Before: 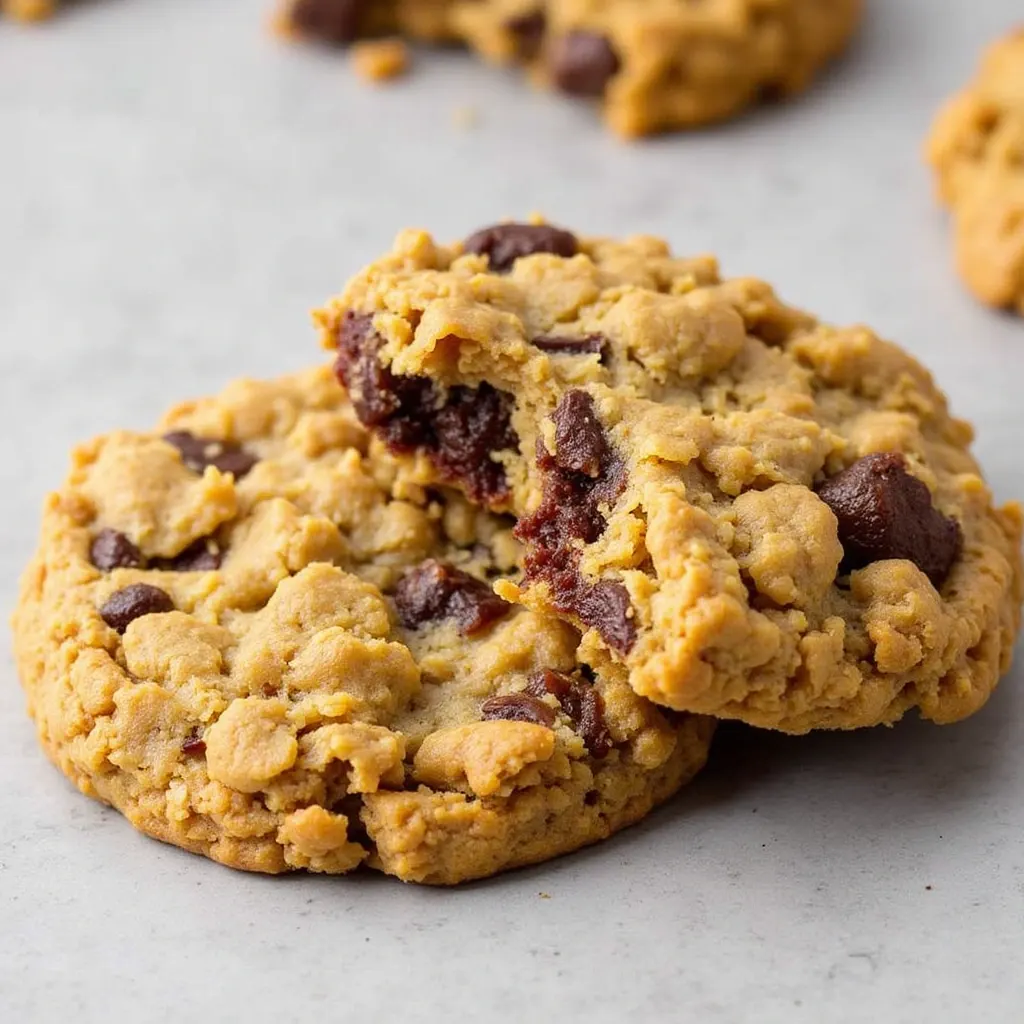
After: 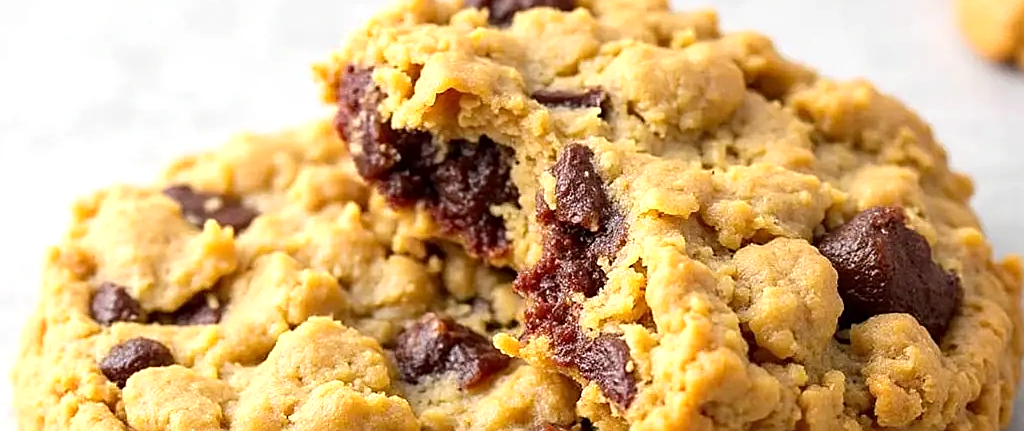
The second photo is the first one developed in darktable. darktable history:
sharpen: on, module defaults
exposure: black level correction 0.001, exposure 0.499 EV, compensate exposure bias true, compensate highlight preservation false
crop and rotate: top 24.046%, bottom 33.844%
